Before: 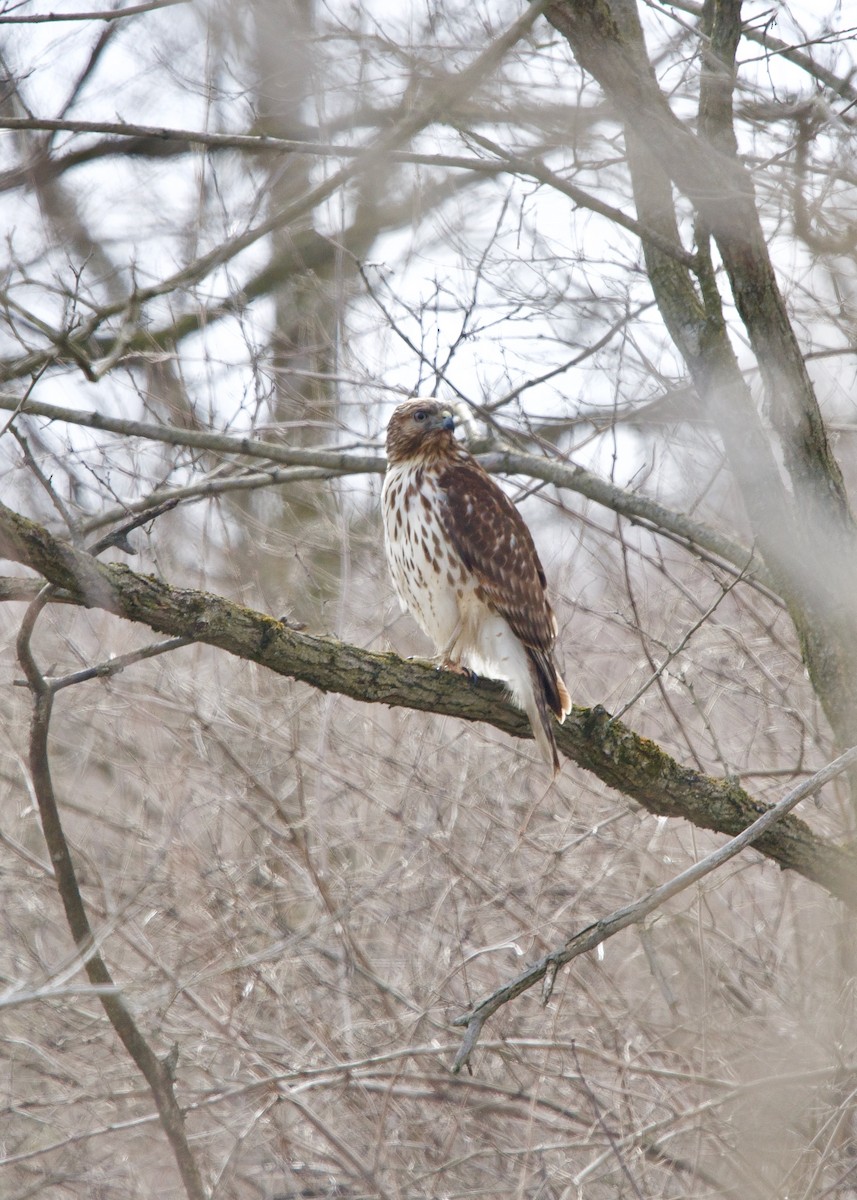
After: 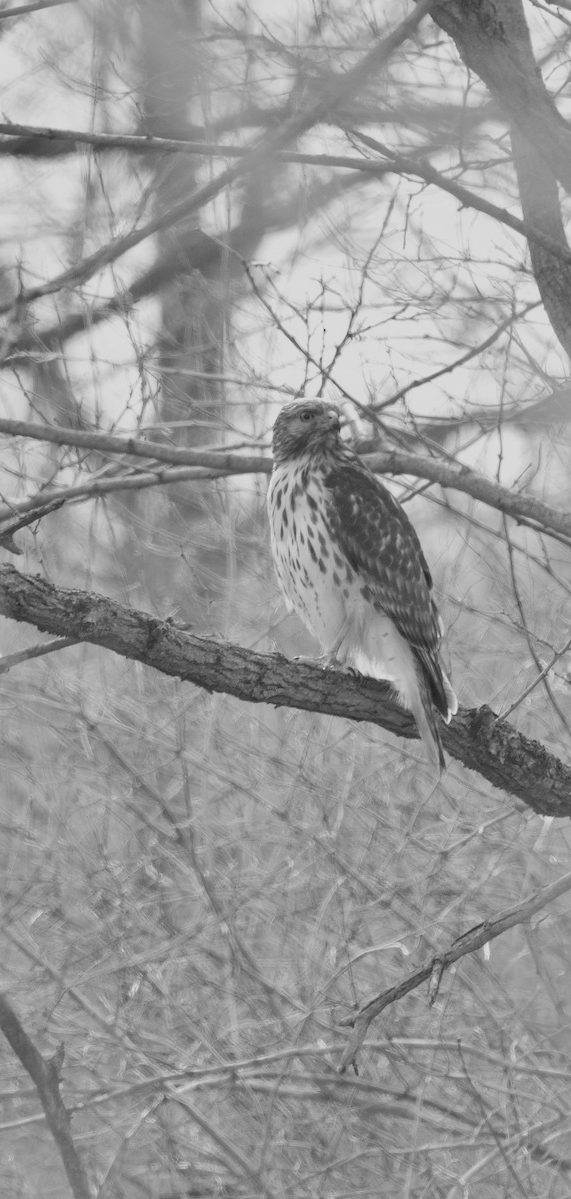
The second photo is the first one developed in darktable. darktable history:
color balance rgb: shadows lift › chroma 1%, shadows lift › hue 113°, highlights gain › chroma 0.2%, highlights gain › hue 333°, perceptual saturation grading › global saturation 20%, perceptual saturation grading › highlights -50%, perceptual saturation grading › shadows 25%, contrast -20%
crop and rotate: left 13.342%, right 19.991%
monochrome: on, module defaults
